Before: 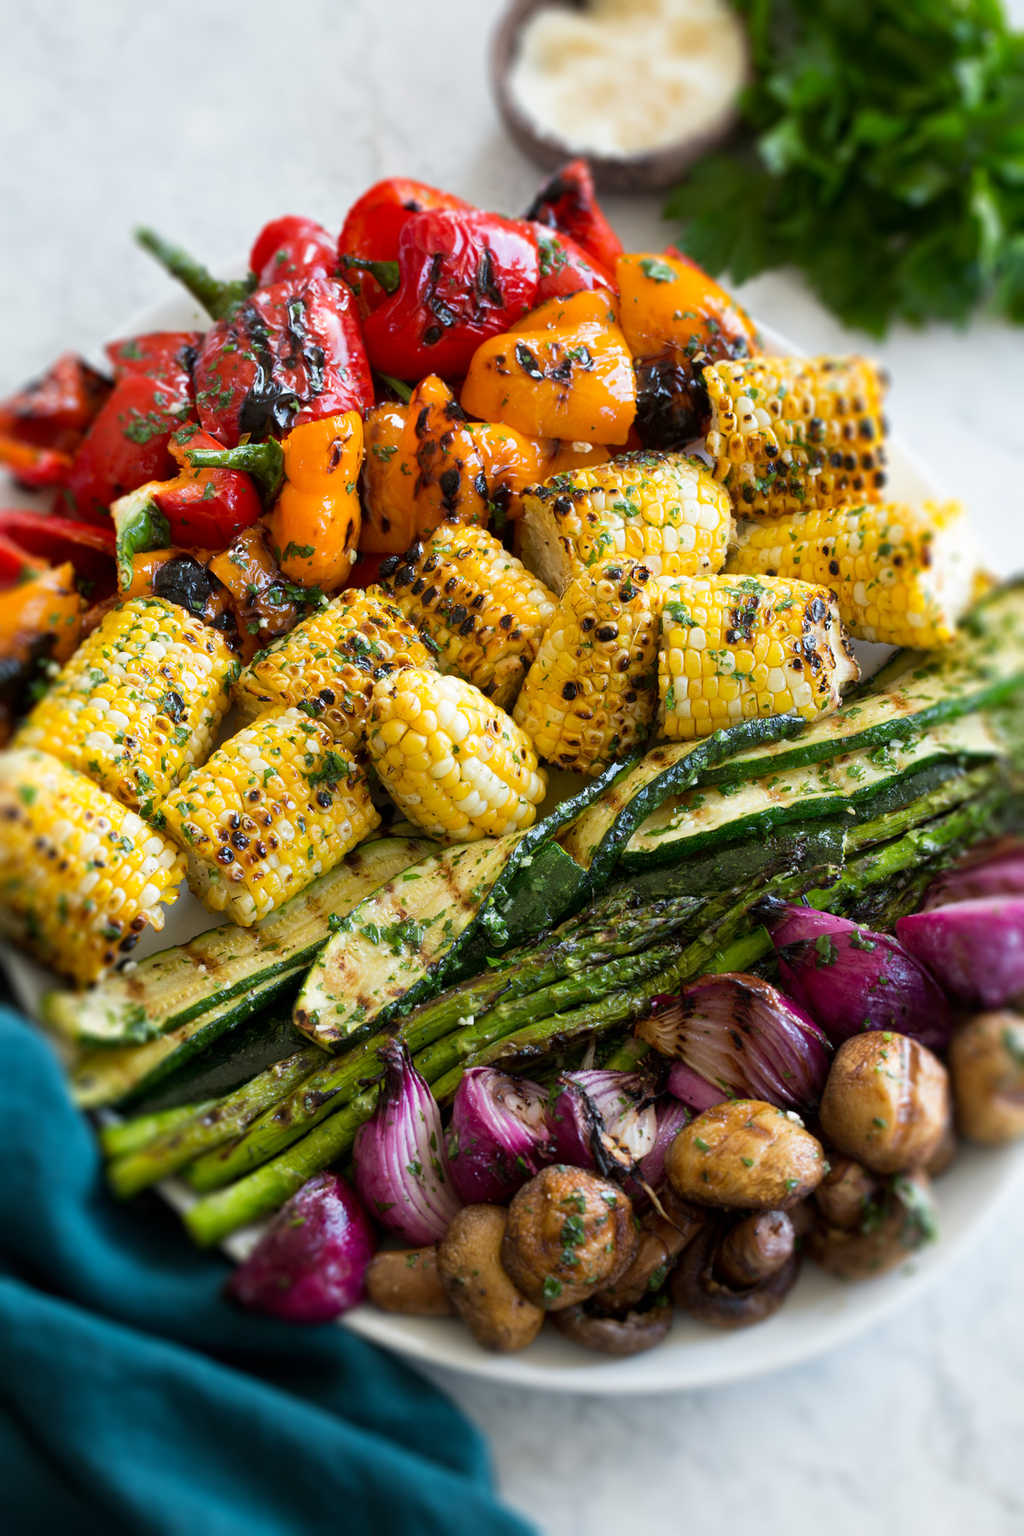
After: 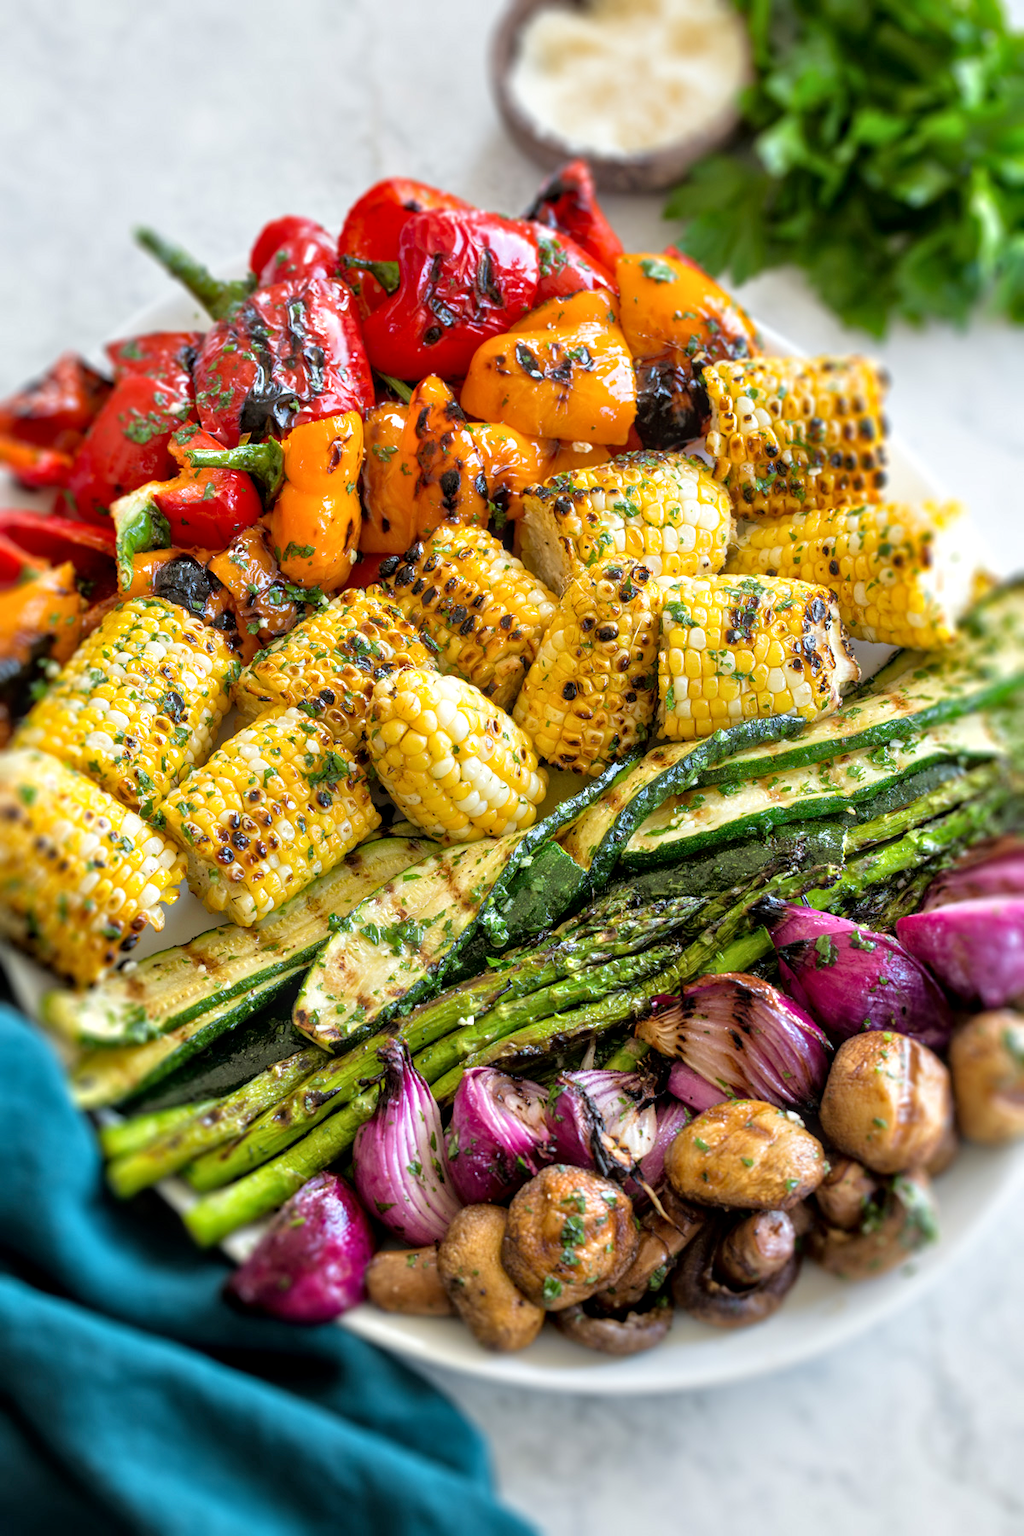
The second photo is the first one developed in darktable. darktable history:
local contrast: on, module defaults
tone equalizer: -7 EV 0.146 EV, -6 EV 0.573 EV, -5 EV 1.11 EV, -4 EV 1.29 EV, -3 EV 1.14 EV, -2 EV 0.6 EV, -1 EV 0.152 EV, luminance estimator HSV value / RGB max
